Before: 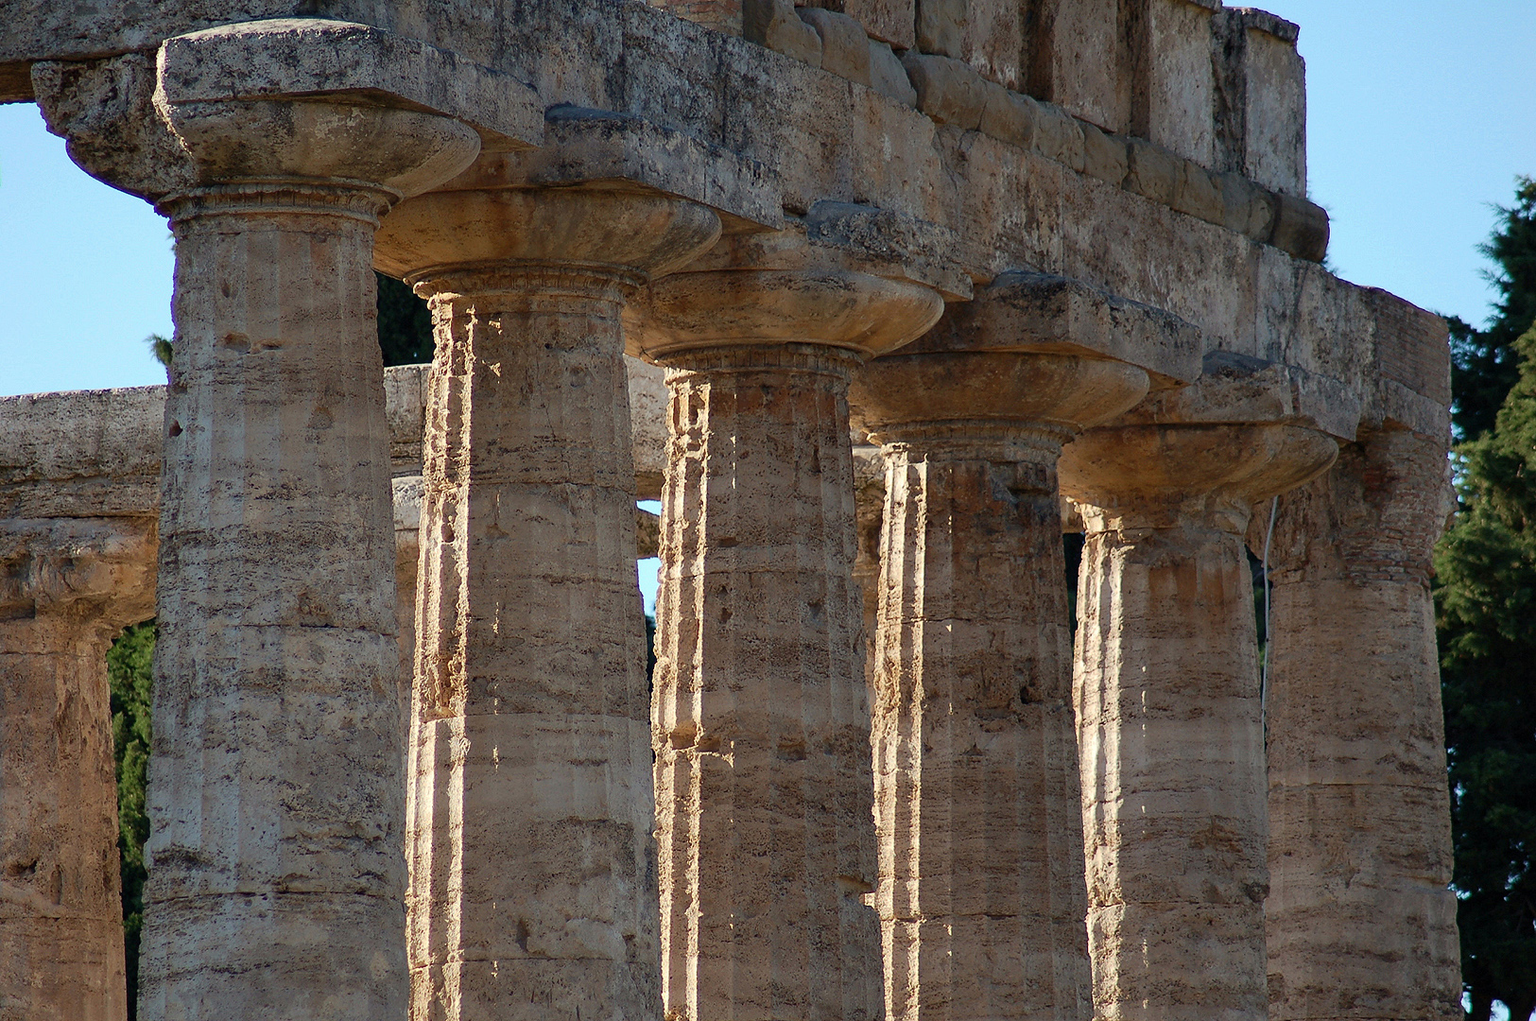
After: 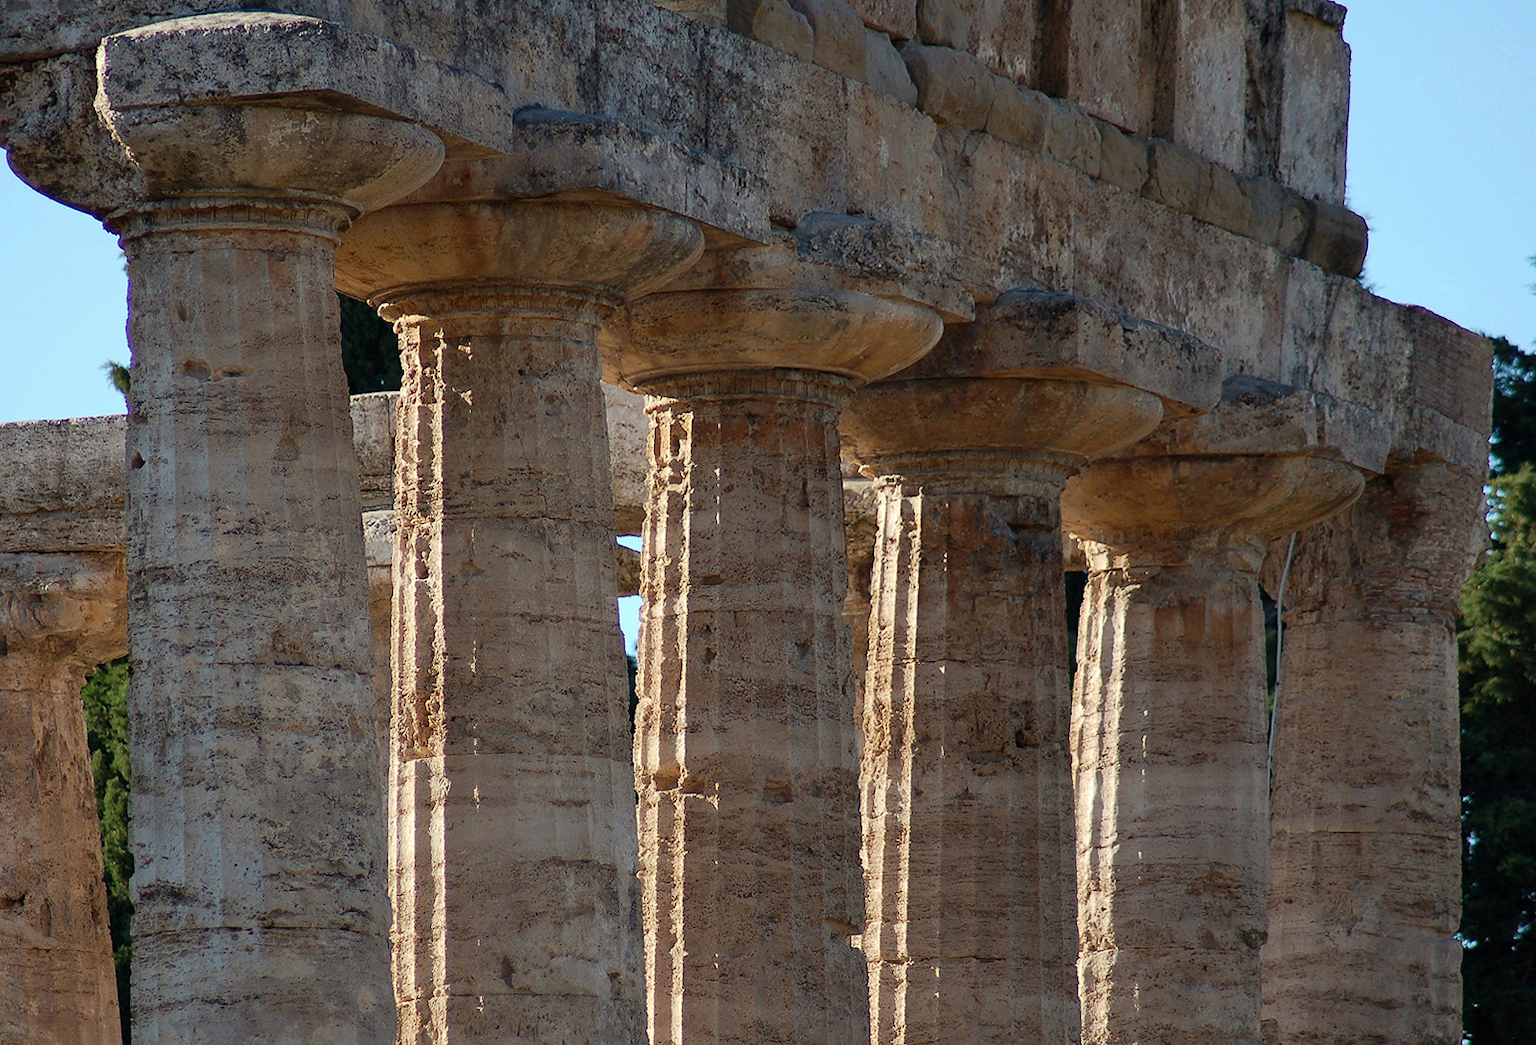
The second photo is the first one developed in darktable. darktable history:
rotate and perspective: rotation 0.074°, lens shift (vertical) 0.096, lens shift (horizontal) -0.041, crop left 0.043, crop right 0.952, crop top 0.024, crop bottom 0.979
